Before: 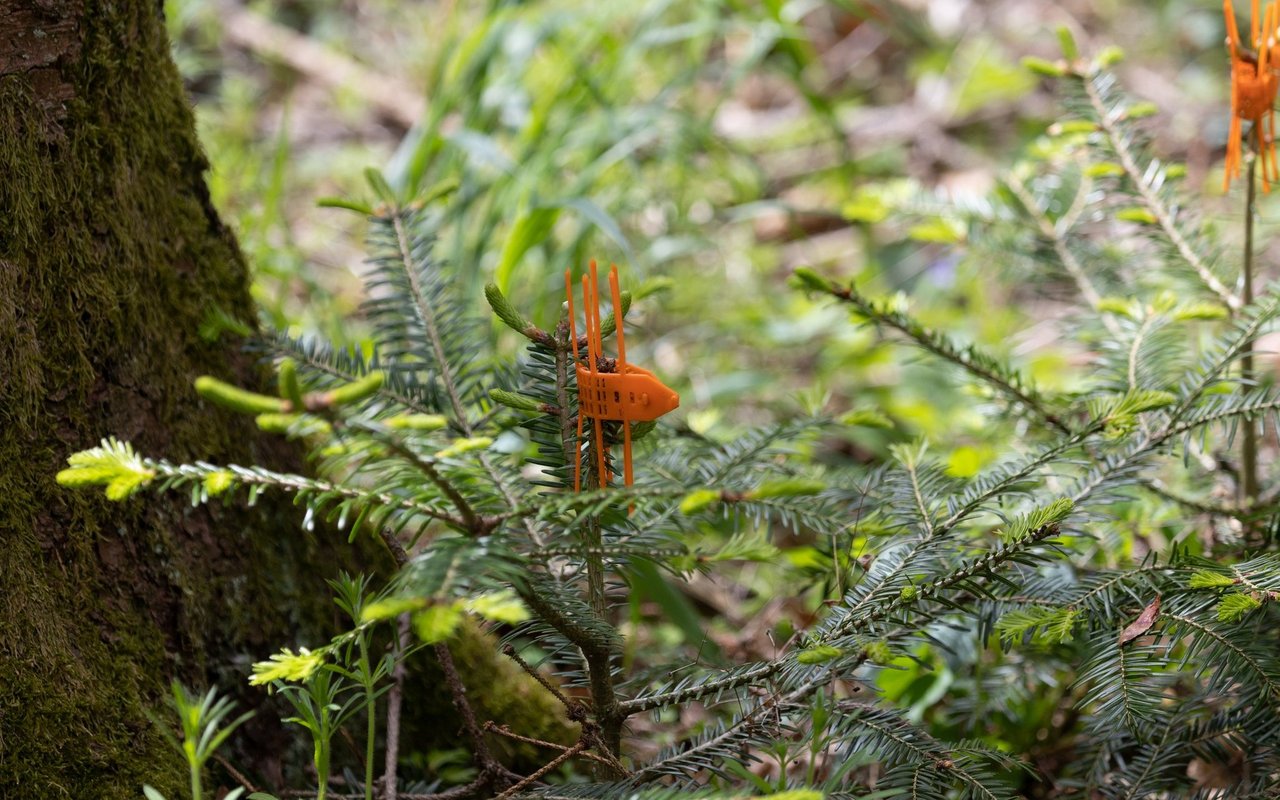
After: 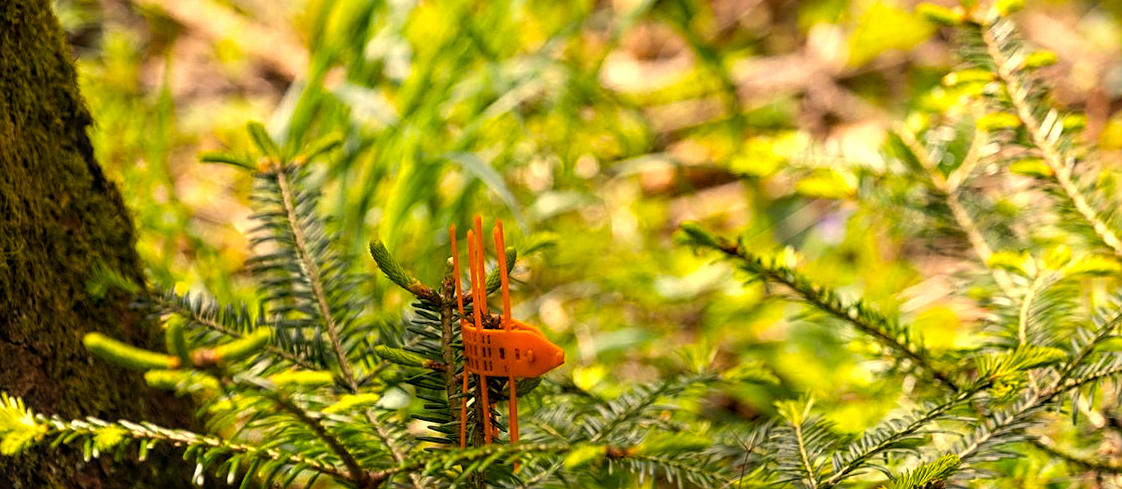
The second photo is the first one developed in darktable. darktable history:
sharpen: on, module defaults
color balance rgb: linear chroma grading › global chroma 50%, perceptual saturation grading › global saturation 2.34%, global vibrance 6.64%, contrast 12.71%, saturation formula JzAzBz (2021)
local contrast: on, module defaults
crop and rotate: left 9.345%, top 7.22%, right 4.982%, bottom 32.331%
rotate and perspective: lens shift (vertical) 0.048, lens shift (horizontal) -0.024, automatic cropping off
tone equalizer: on, module defaults
white balance: red 1.123, blue 0.83
